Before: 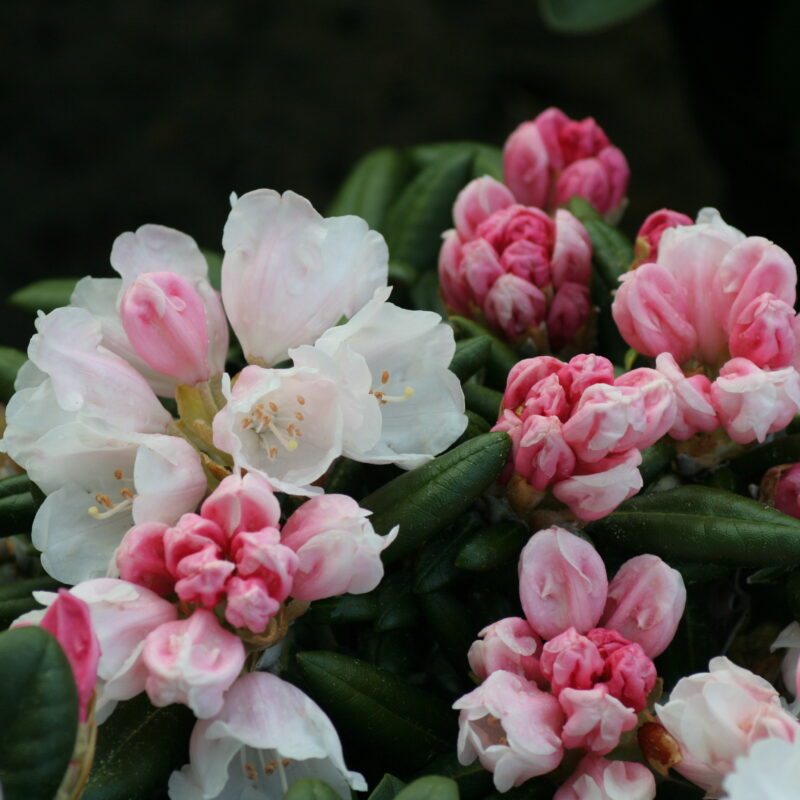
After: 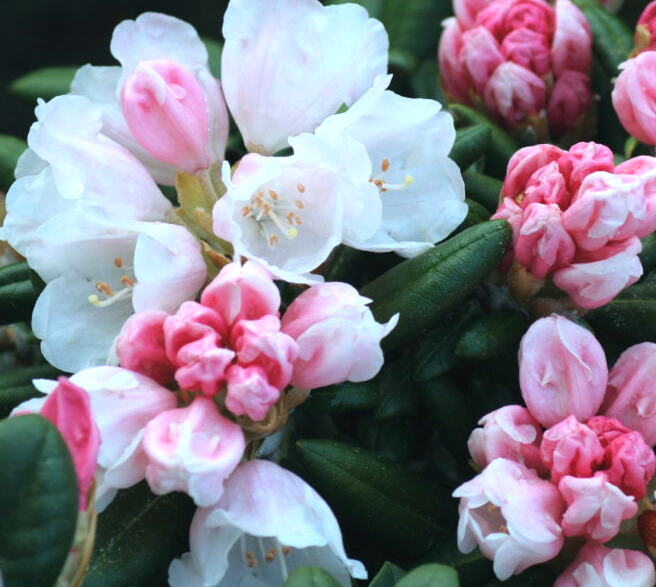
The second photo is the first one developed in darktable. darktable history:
exposure: black level correction -0.002, exposure 0.708 EV, compensate exposure bias true, compensate highlight preservation false
crop: top 26.531%, right 17.959%
color calibration: illuminant as shot in camera, x 0.378, y 0.381, temperature 4093.13 K, saturation algorithm version 1 (2020)
